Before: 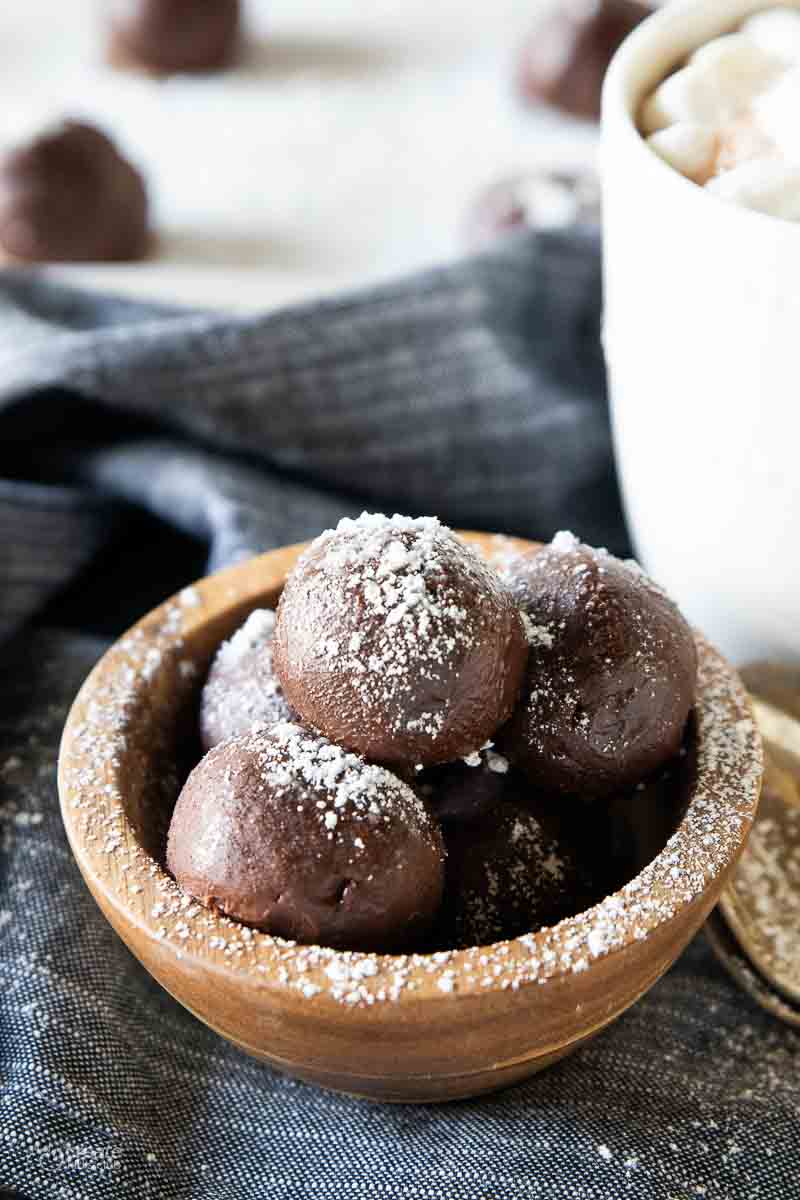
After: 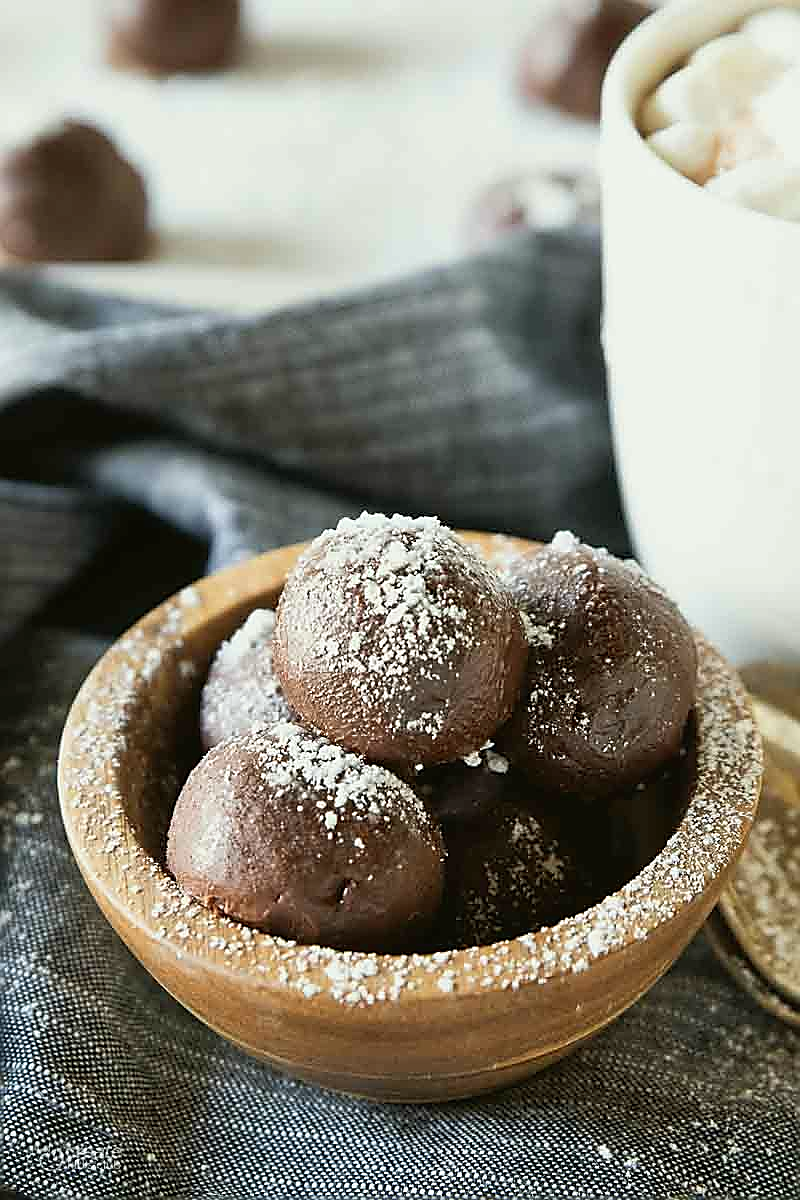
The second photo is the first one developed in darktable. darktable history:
sharpen: radius 1.4, amount 1.25, threshold 0.7
color balance: mode lift, gamma, gain (sRGB), lift [1.04, 1, 1, 0.97], gamma [1.01, 1, 1, 0.97], gain [0.96, 1, 1, 0.97]
white balance: red 0.978, blue 0.999
